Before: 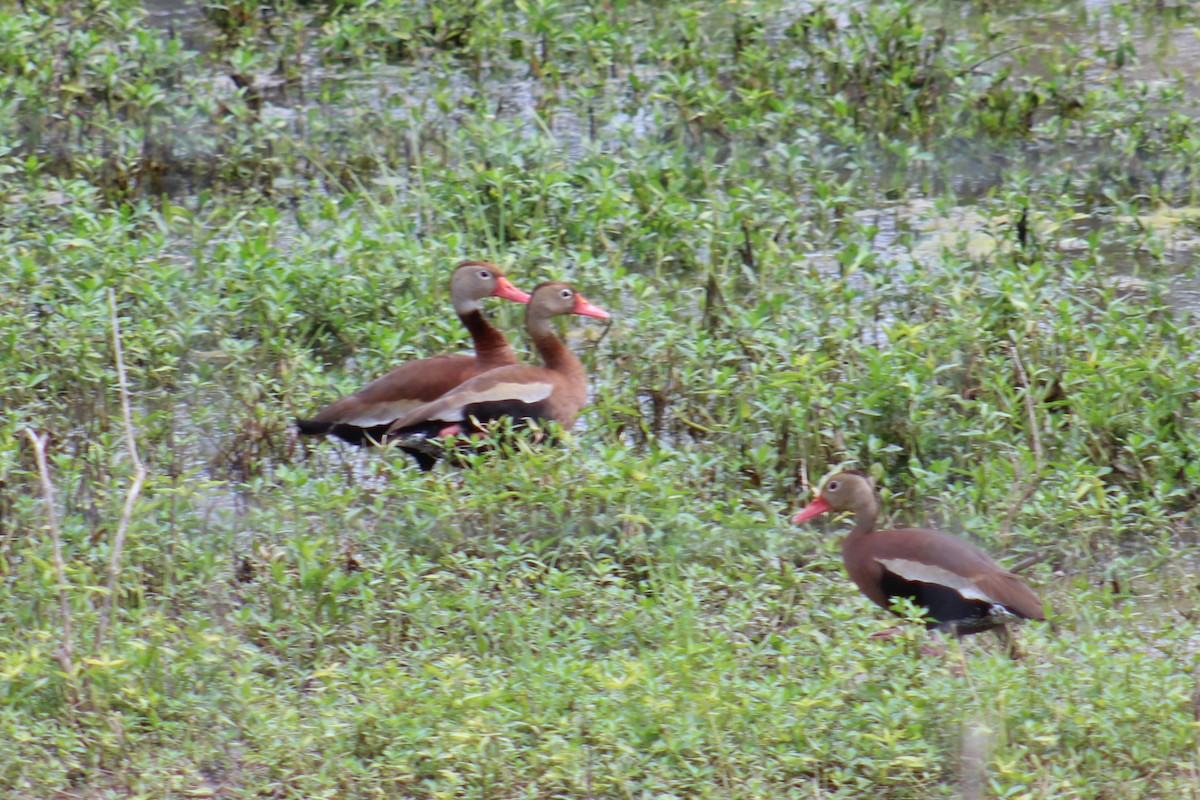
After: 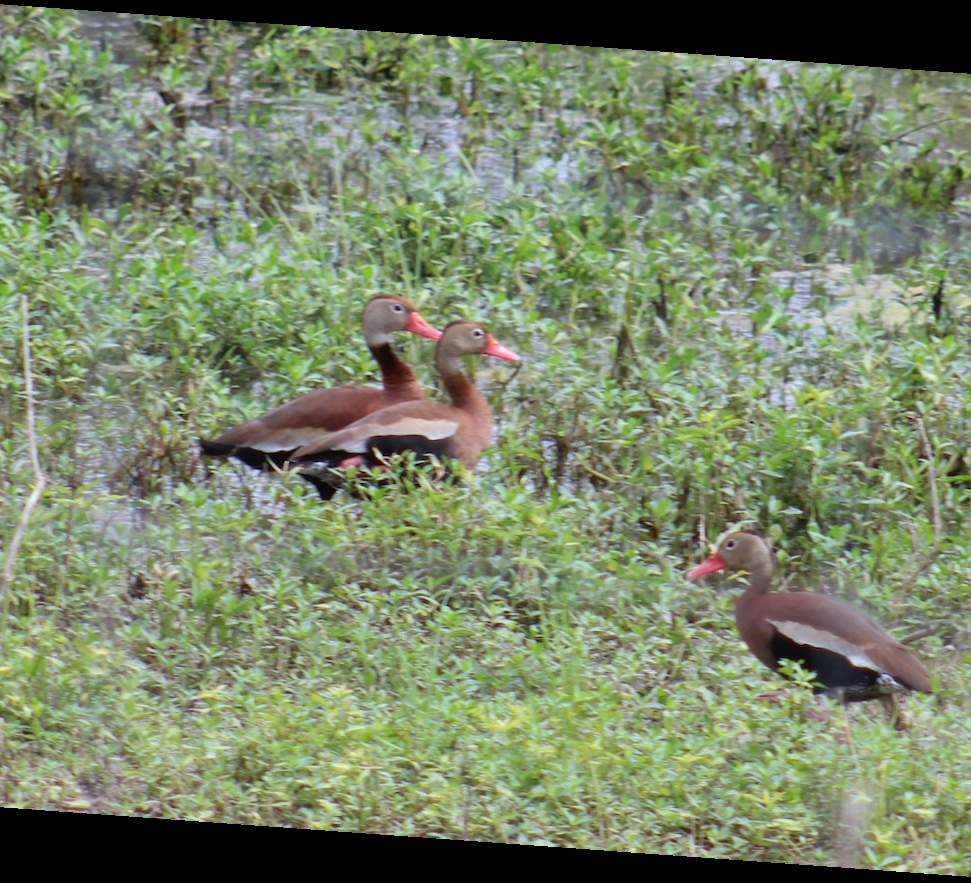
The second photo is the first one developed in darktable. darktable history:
crop: left 9.88%, right 12.664%
rotate and perspective: rotation 4.1°, automatic cropping off
